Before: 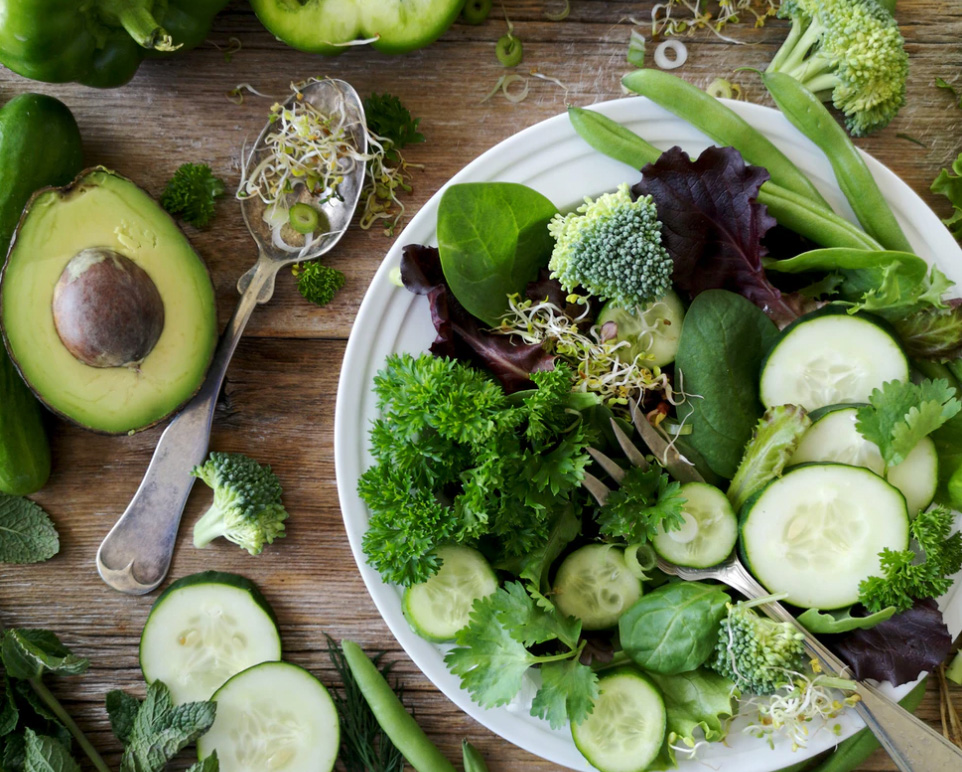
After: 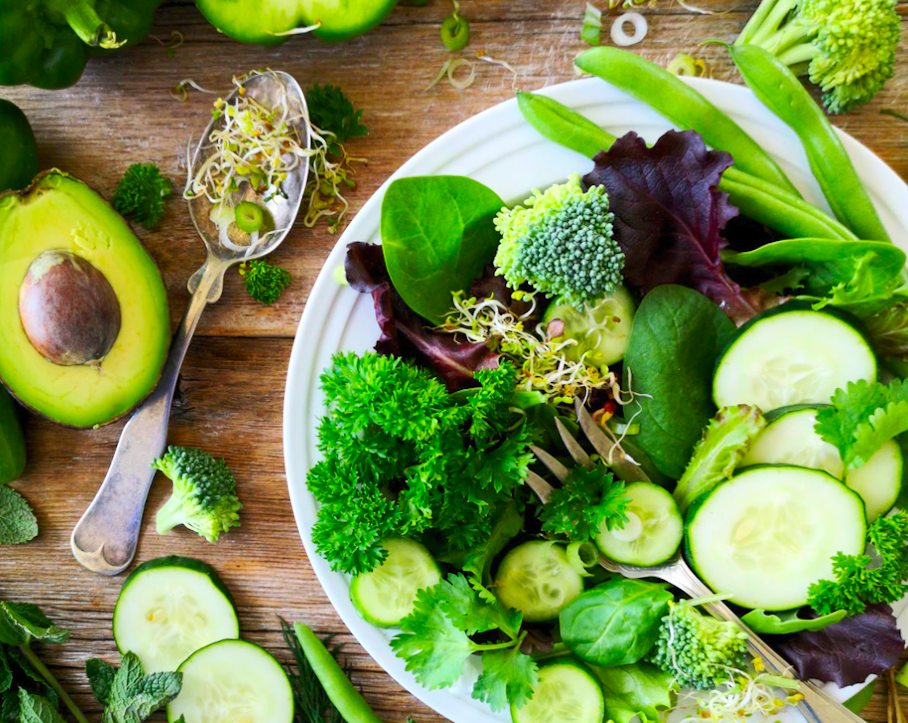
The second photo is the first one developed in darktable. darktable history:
rotate and perspective: rotation 0.062°, lens shift (vertical) 0.115, lens shift (horizontal) -0.133, crop left 0.047, crop right 0.94, crop top 0.061, crop bottom 0.94
contrast brightness saturation: contrast 0.2, brightness 0.2, saturation 0.8
